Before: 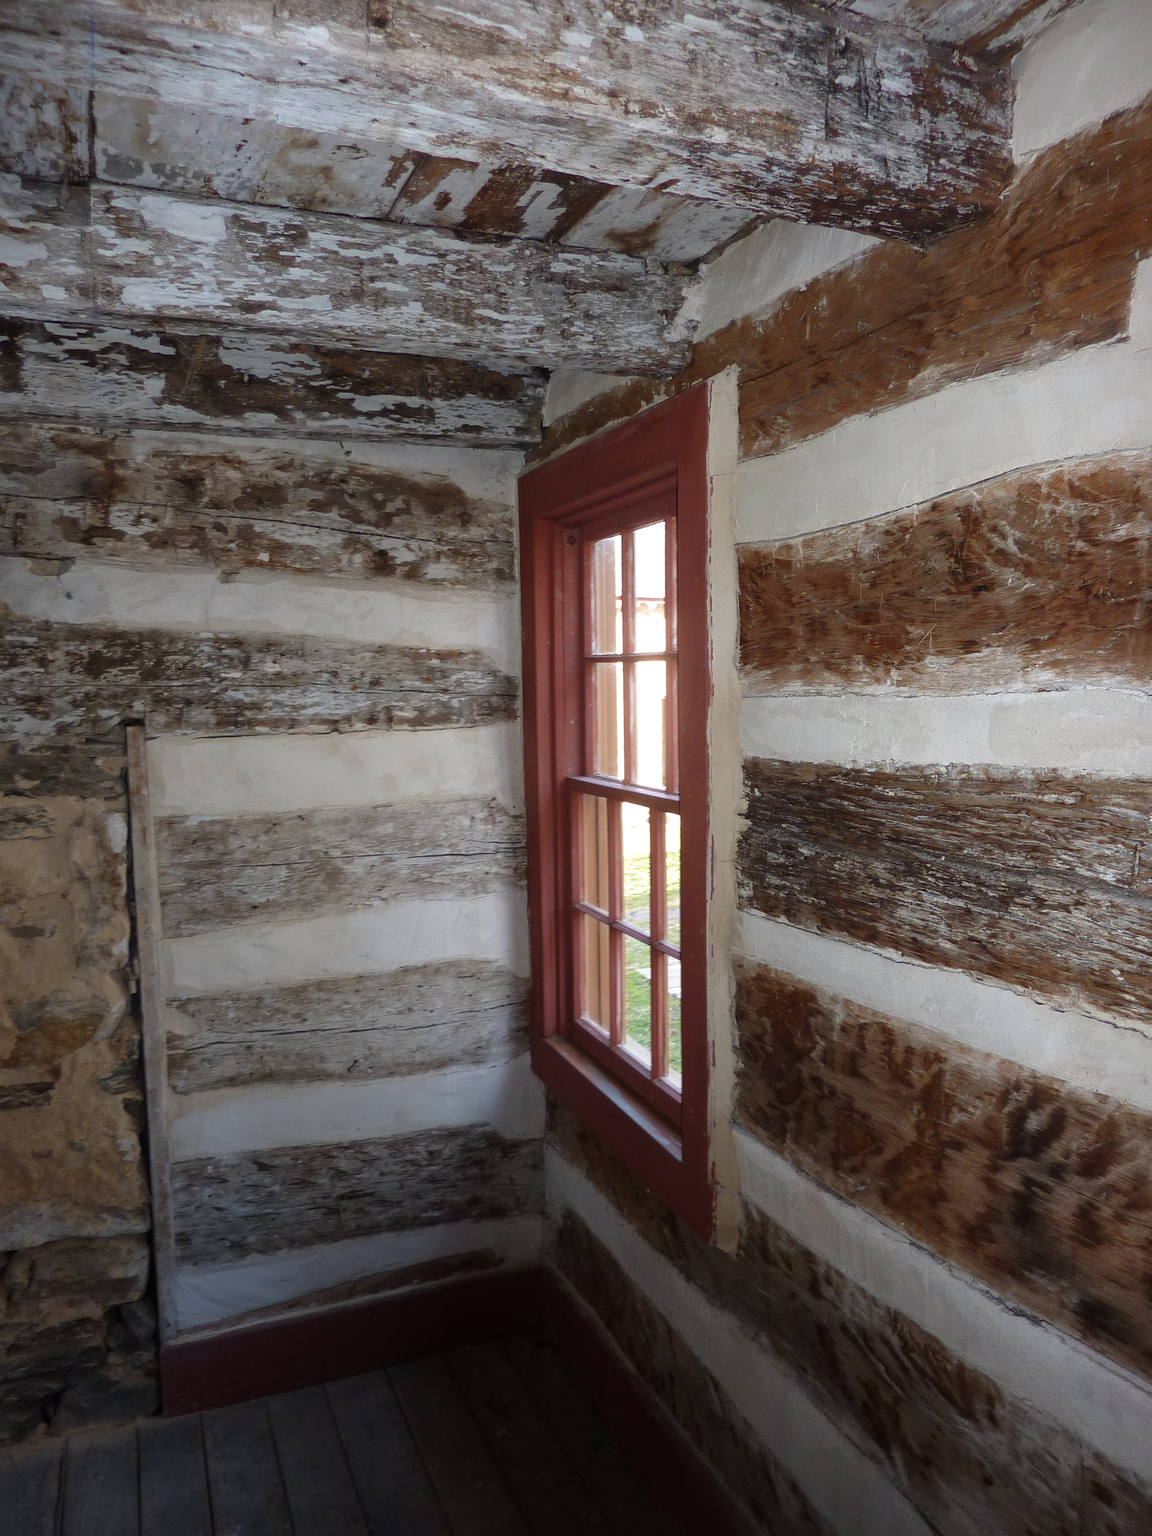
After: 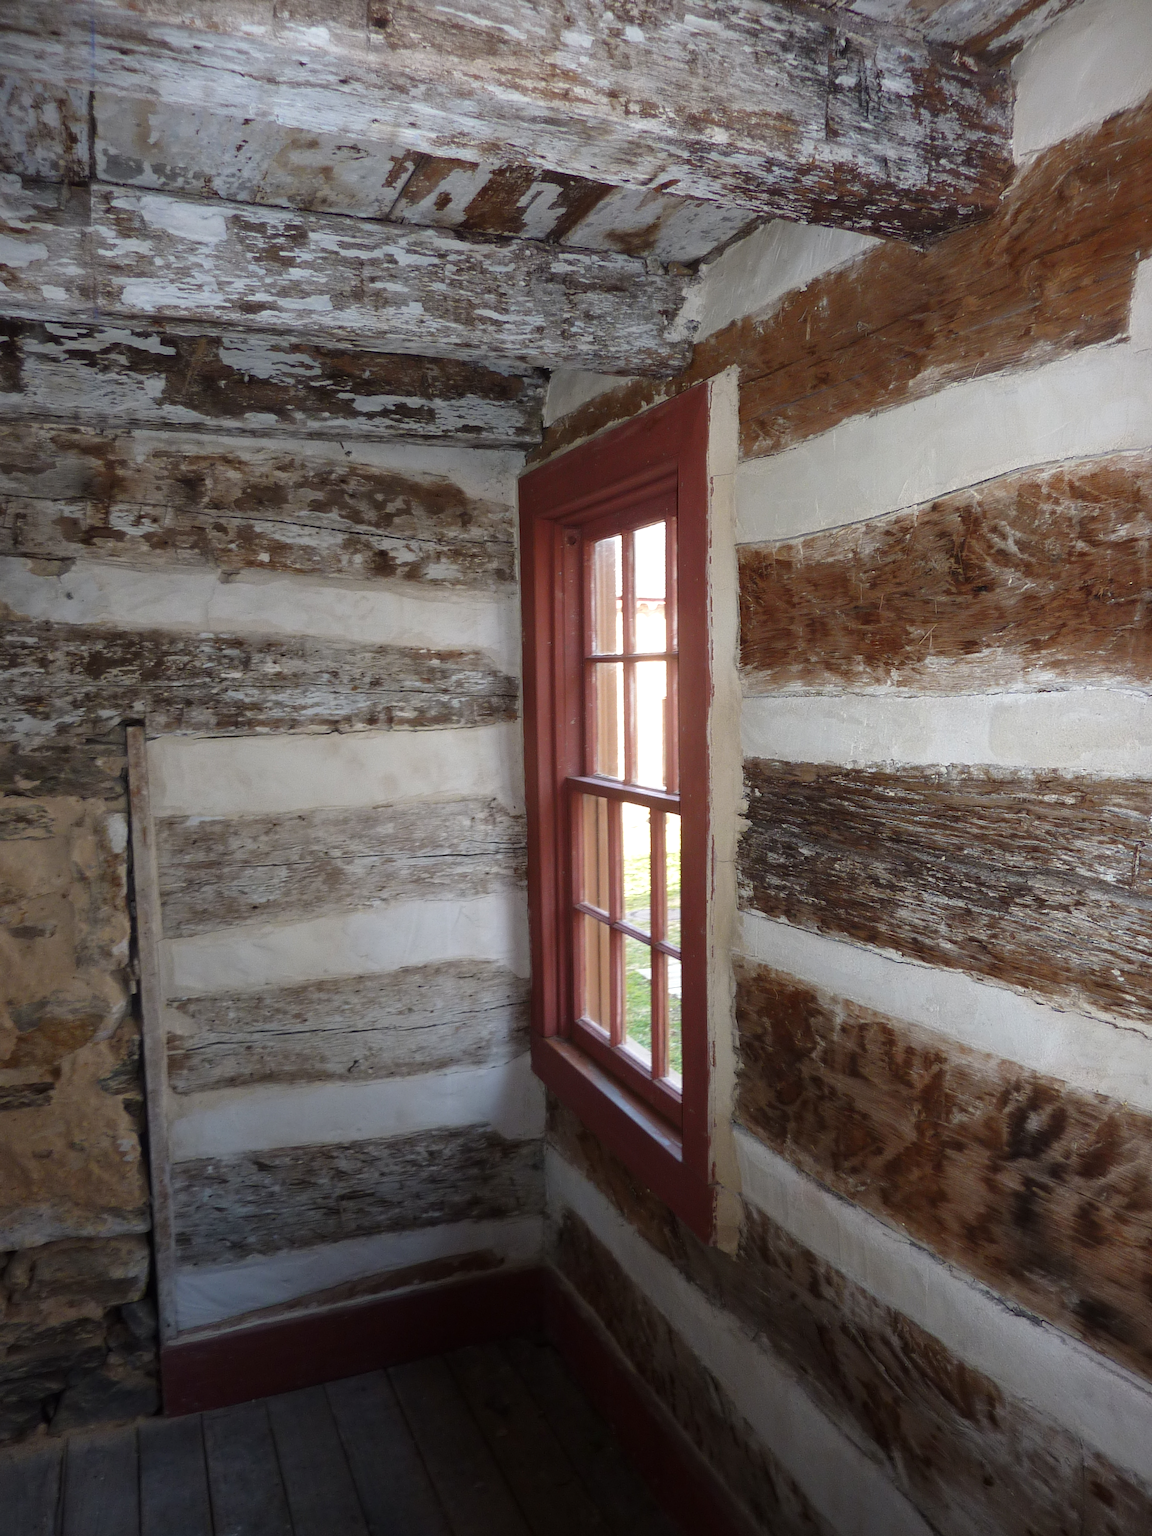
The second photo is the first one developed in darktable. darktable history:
exposure: exposure 0.129 EV, compensate highlight preservation false
